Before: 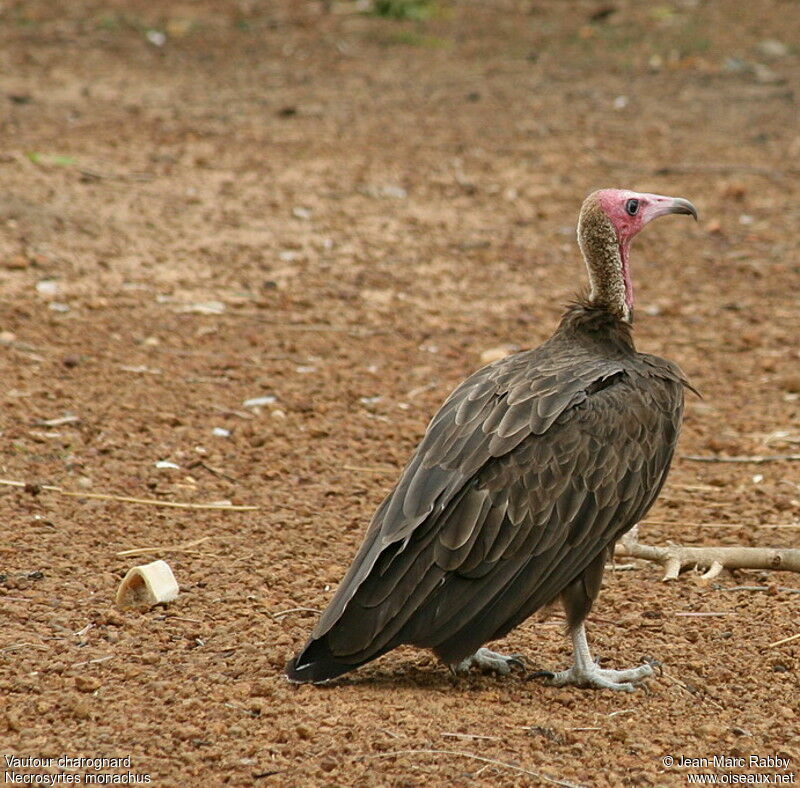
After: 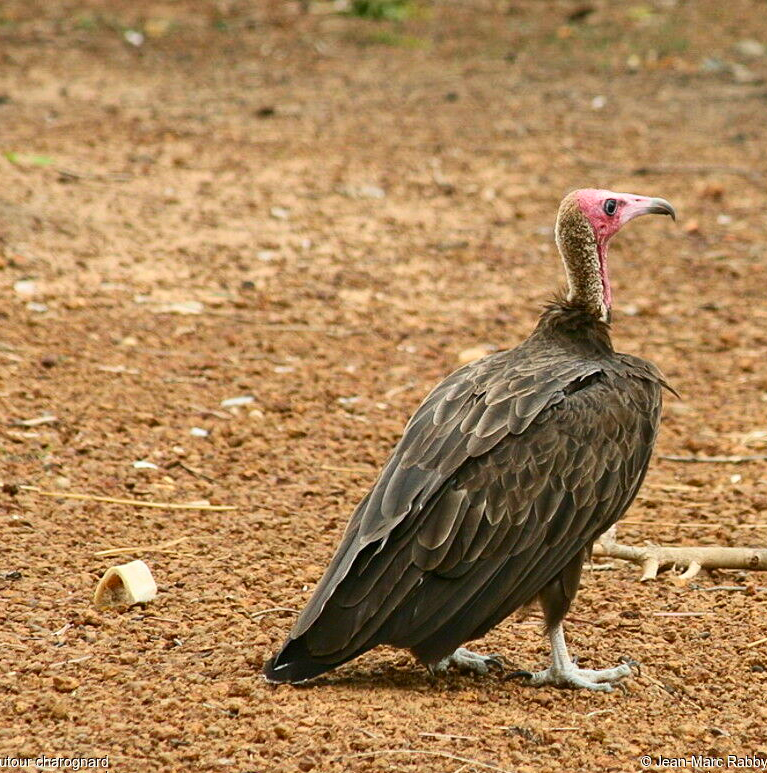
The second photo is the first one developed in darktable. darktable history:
crop and rotate: left 2.752%, right 1.252%, bottom 1.825%
contrast brightness saturation: contrast 0.226, brightness 0.103, saturation 0.29
